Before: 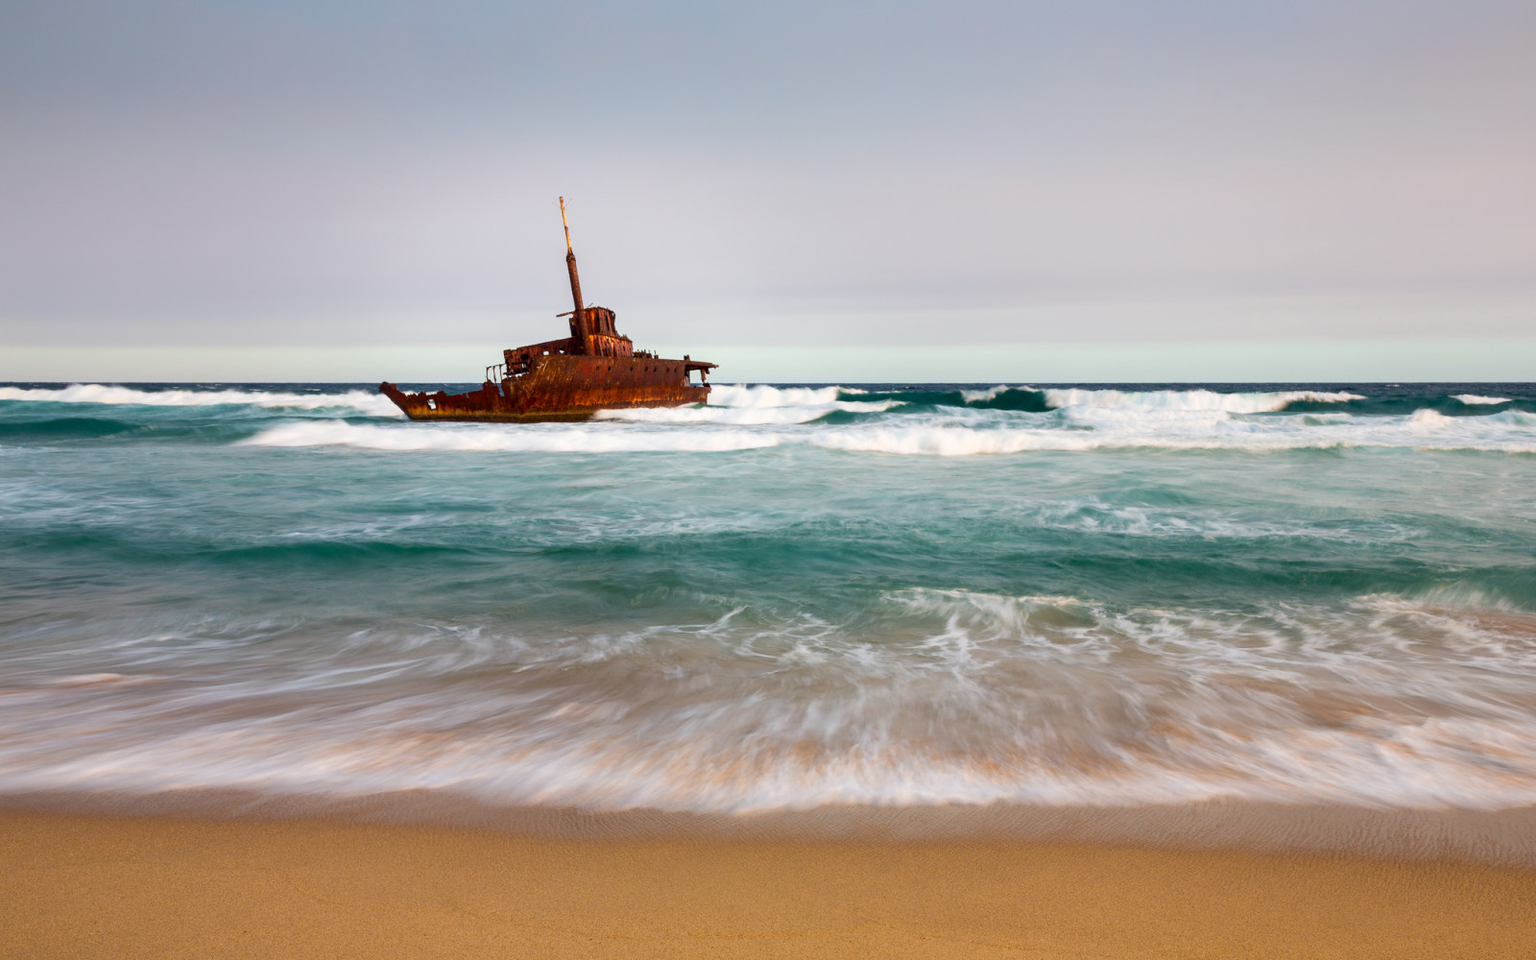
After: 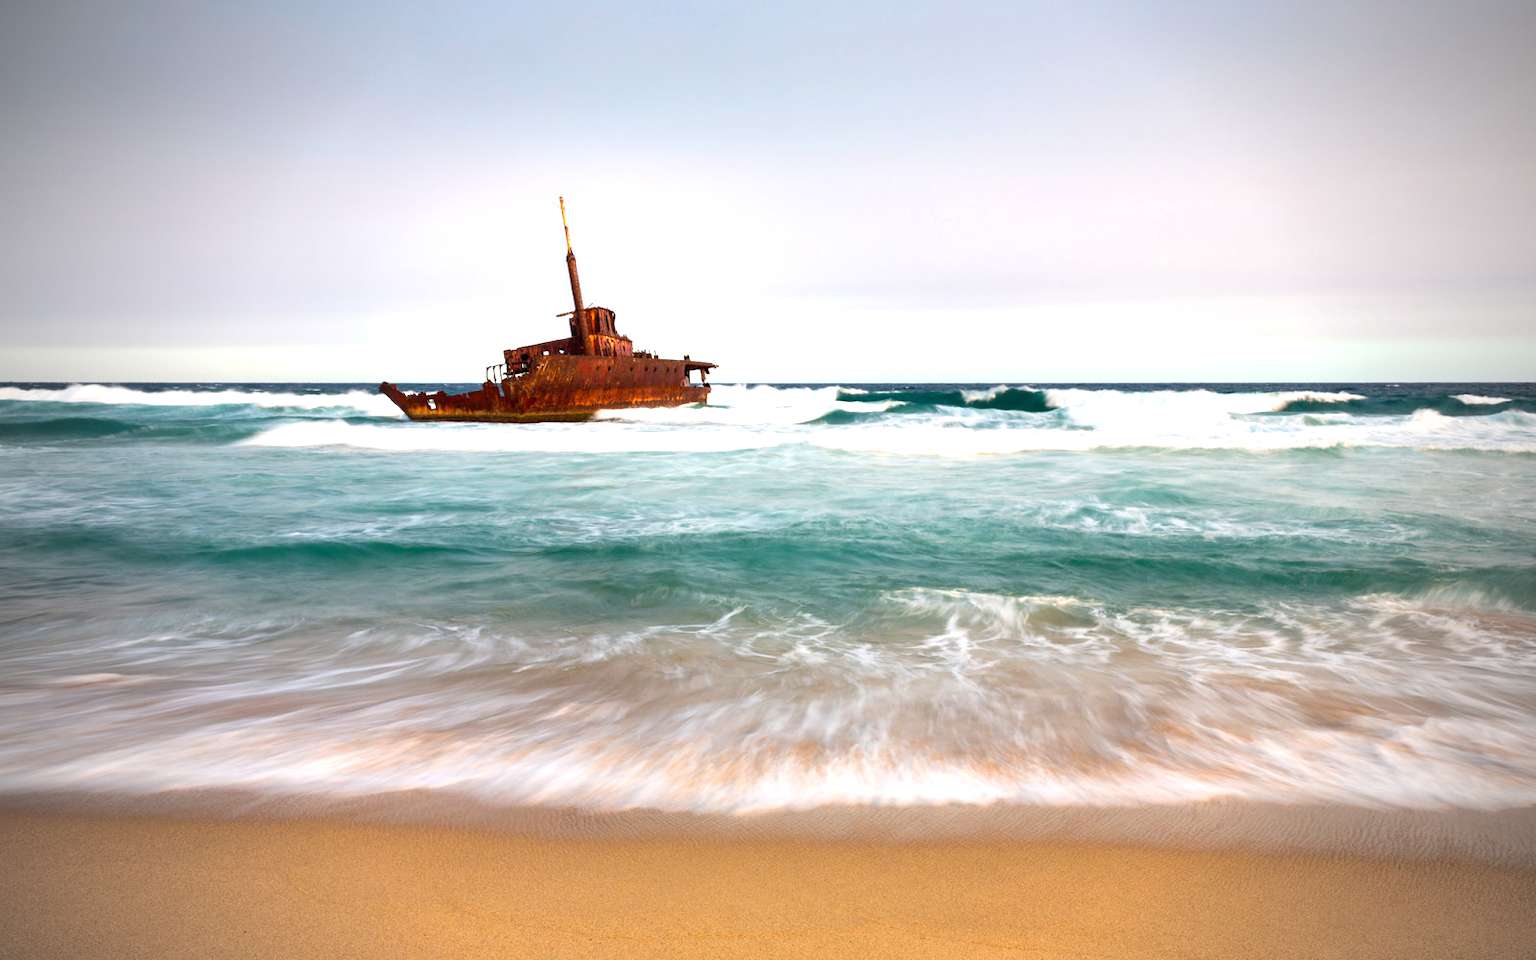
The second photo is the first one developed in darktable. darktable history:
vignetting: fall-off start 71.73%, brightness -0.575
exposure: black level correction 0, exposure 0.695 EV, compensate highlight preservation false
